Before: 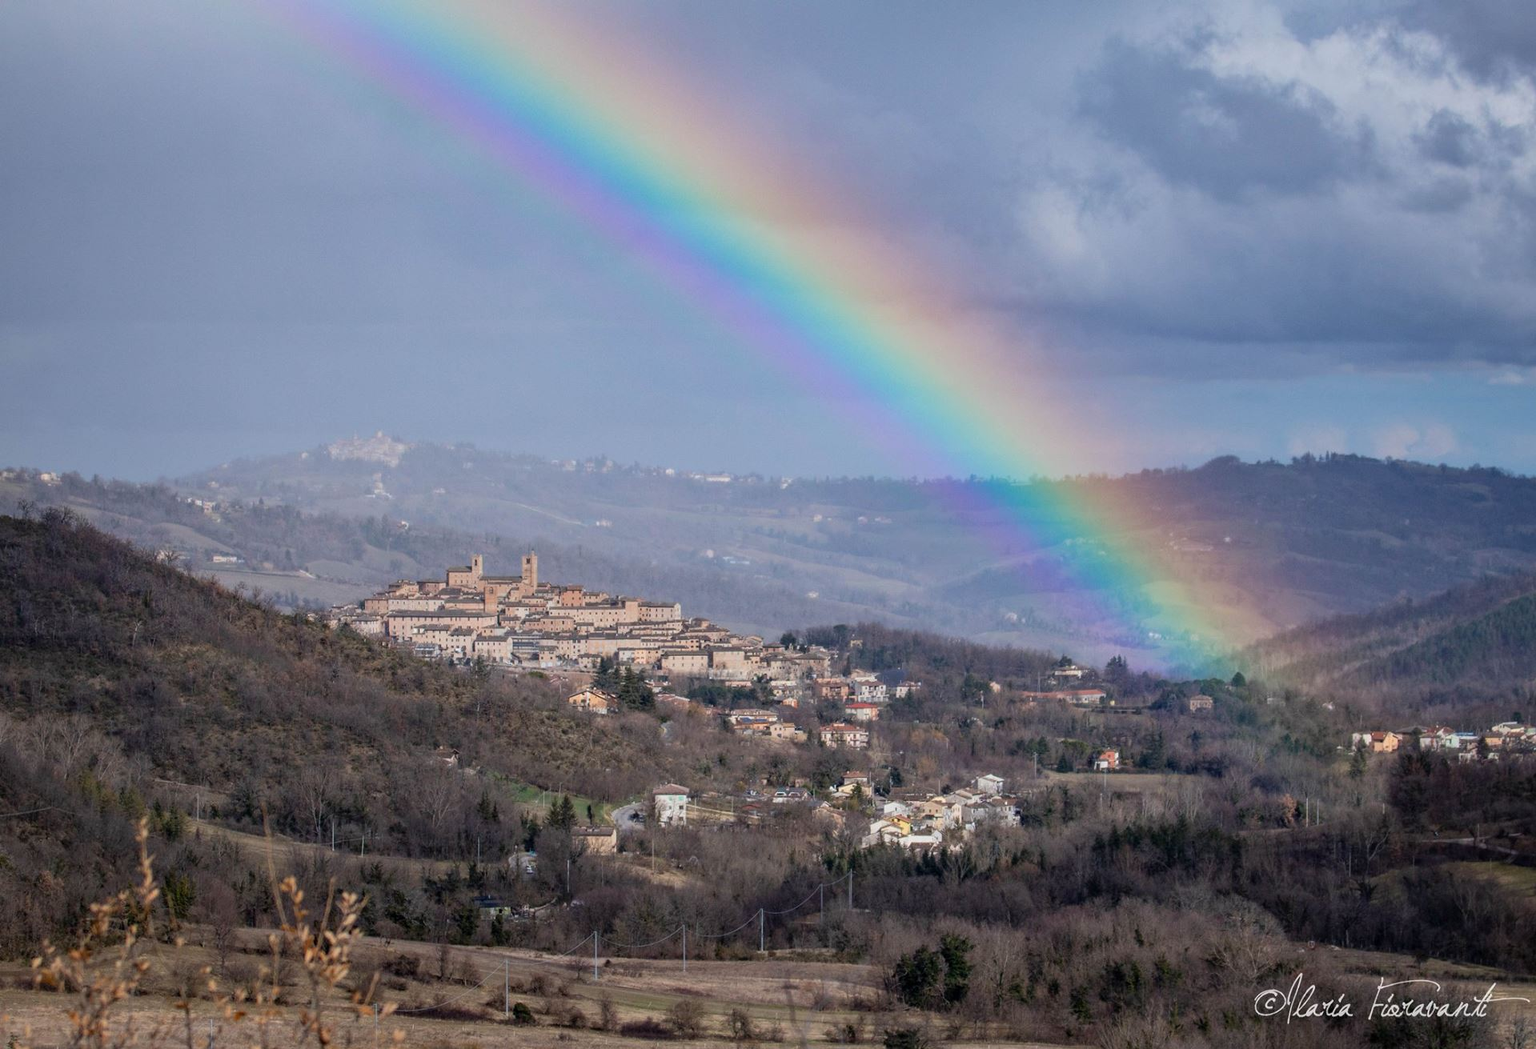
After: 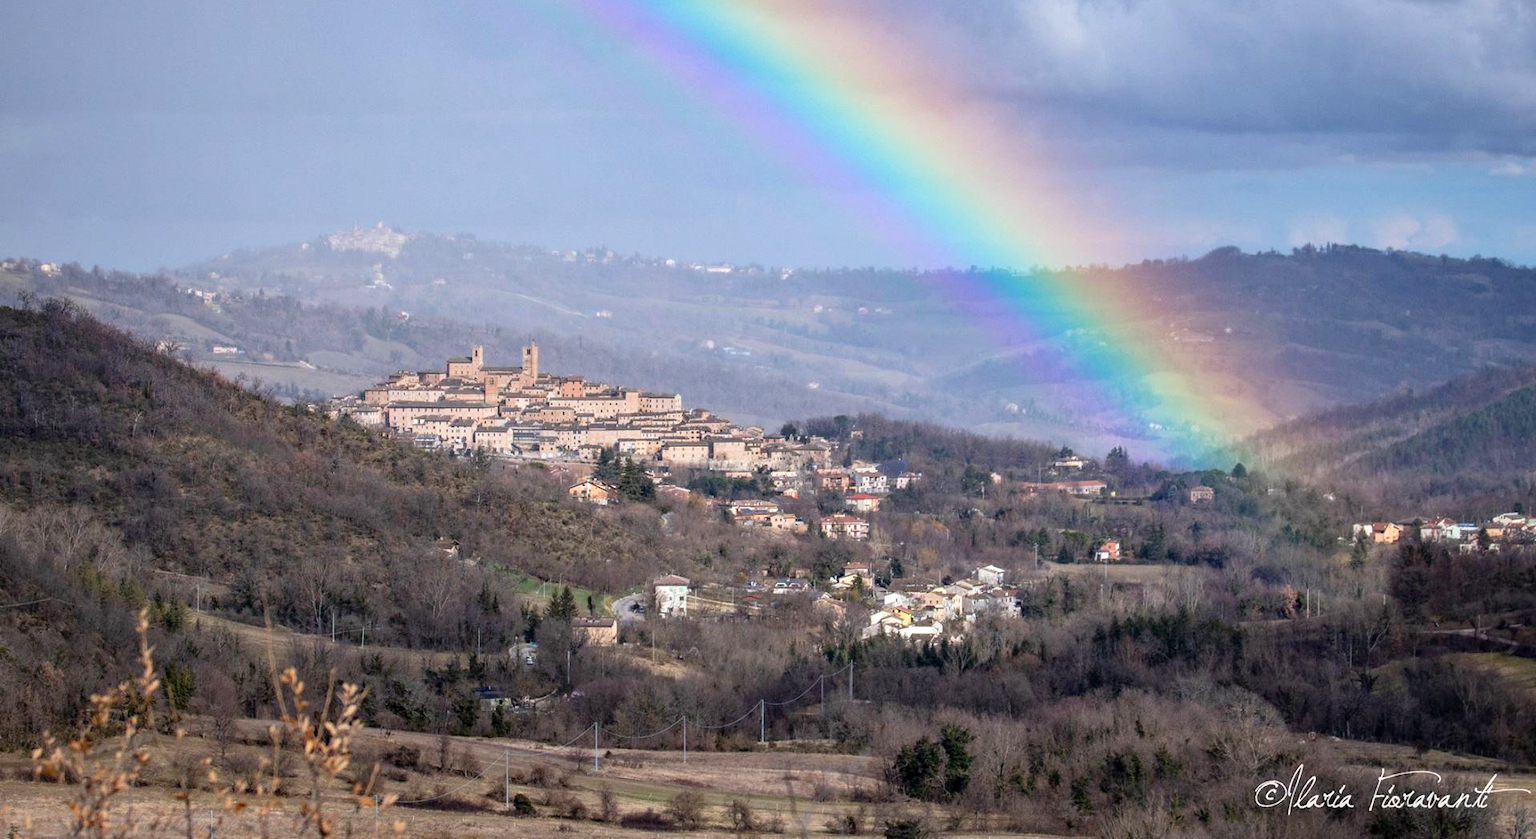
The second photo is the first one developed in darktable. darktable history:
exposure: black level correction 0.001, exposure 0.5 EV, compensate exposure bias true, compensate highlight preservation false
crop and rotate: top 19.998%
